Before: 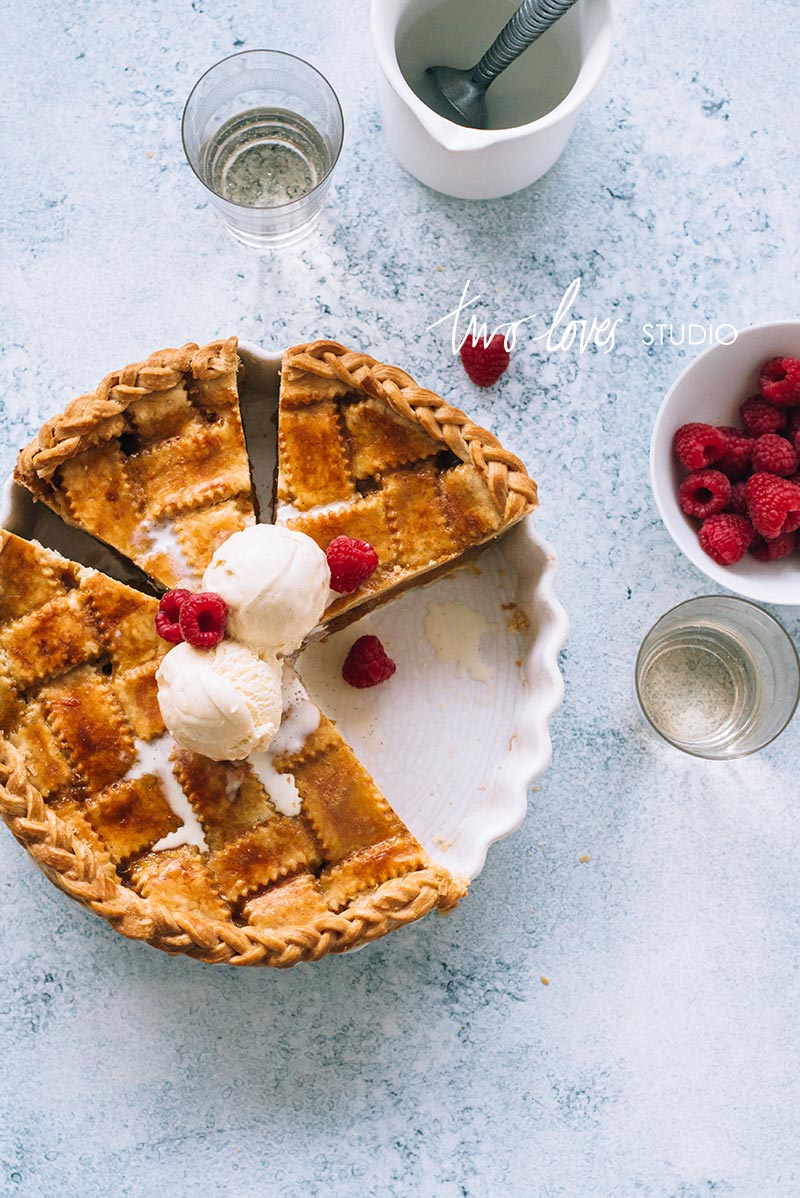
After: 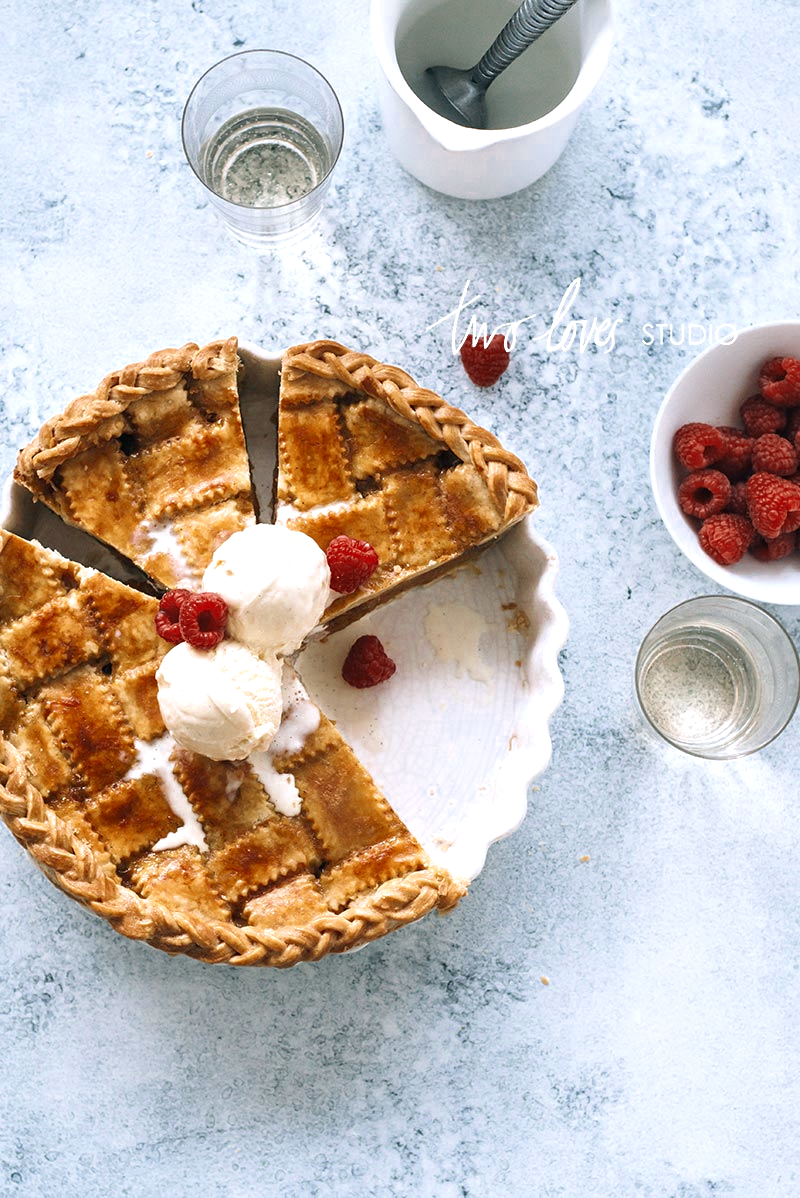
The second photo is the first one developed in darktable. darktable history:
white balance: red 0.982, blue 1.018
color zones: curves: ch0 [(0, 0.5) (0.125, 0.4) (0.25, 0.5) (0.375, 0.4) (0.5, 0.4) (0.625, 0.35) (0.75, 0.35) (0.875, 0.5)]; ch1 [(0, 0.35) (0.125, 0.45) (0.25, 0.35) (0.375, 0.35) (0.5, 0.35) (0.625, 0.35) (0.75, 0.45) (0.875, 0.35)]; ch2 [(0, 0.6) (0.125, 0.5) (0.25, 0.5) (0.375, 0.6) (0.5, 0.6) (0.625, 0.5) (0.75, 0.5) (0.875, 0.5)]
exposure: black level correction 0.001, exposure 0.5 EV, compensate exposure bias true, compensate highlight preservation false
